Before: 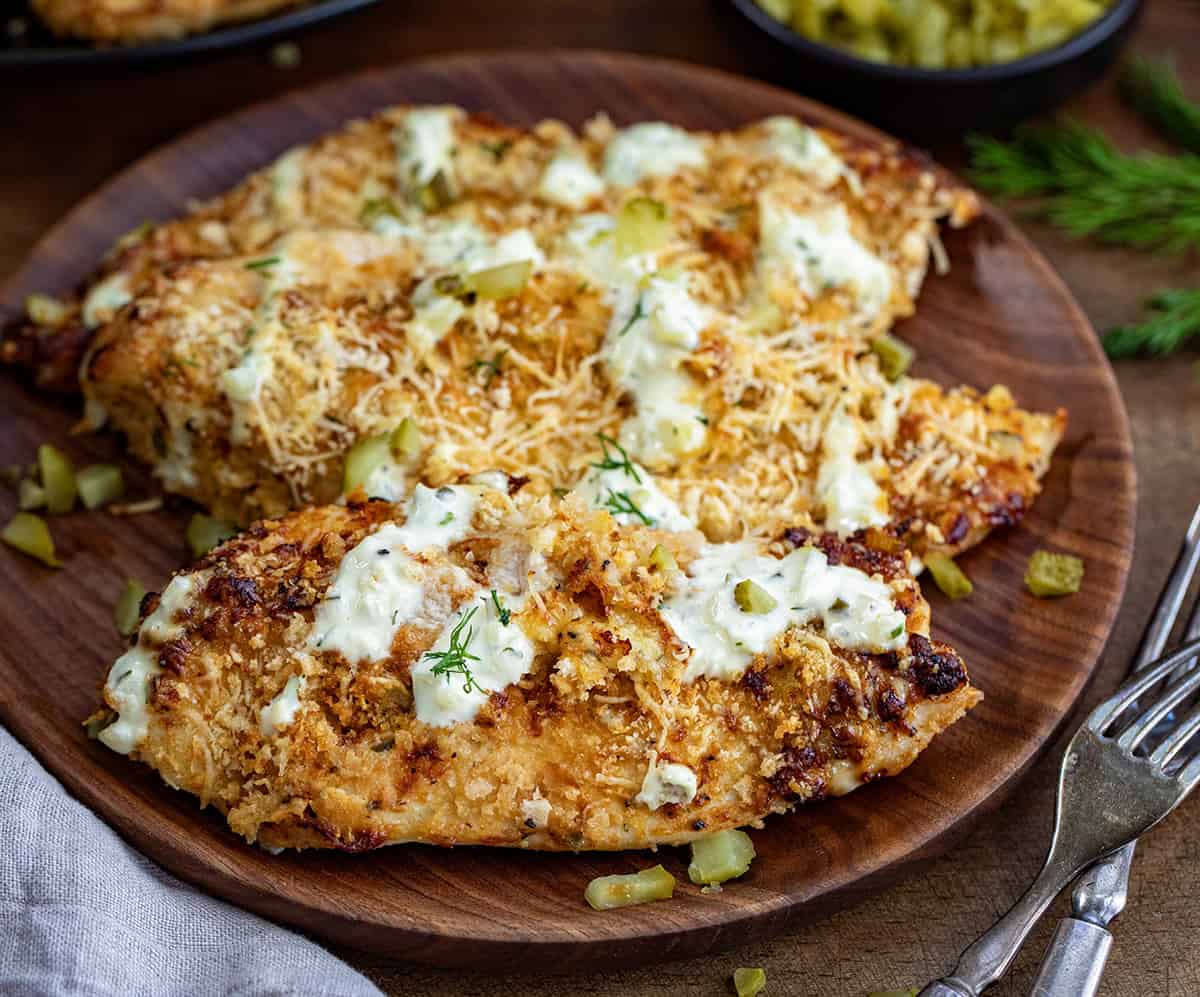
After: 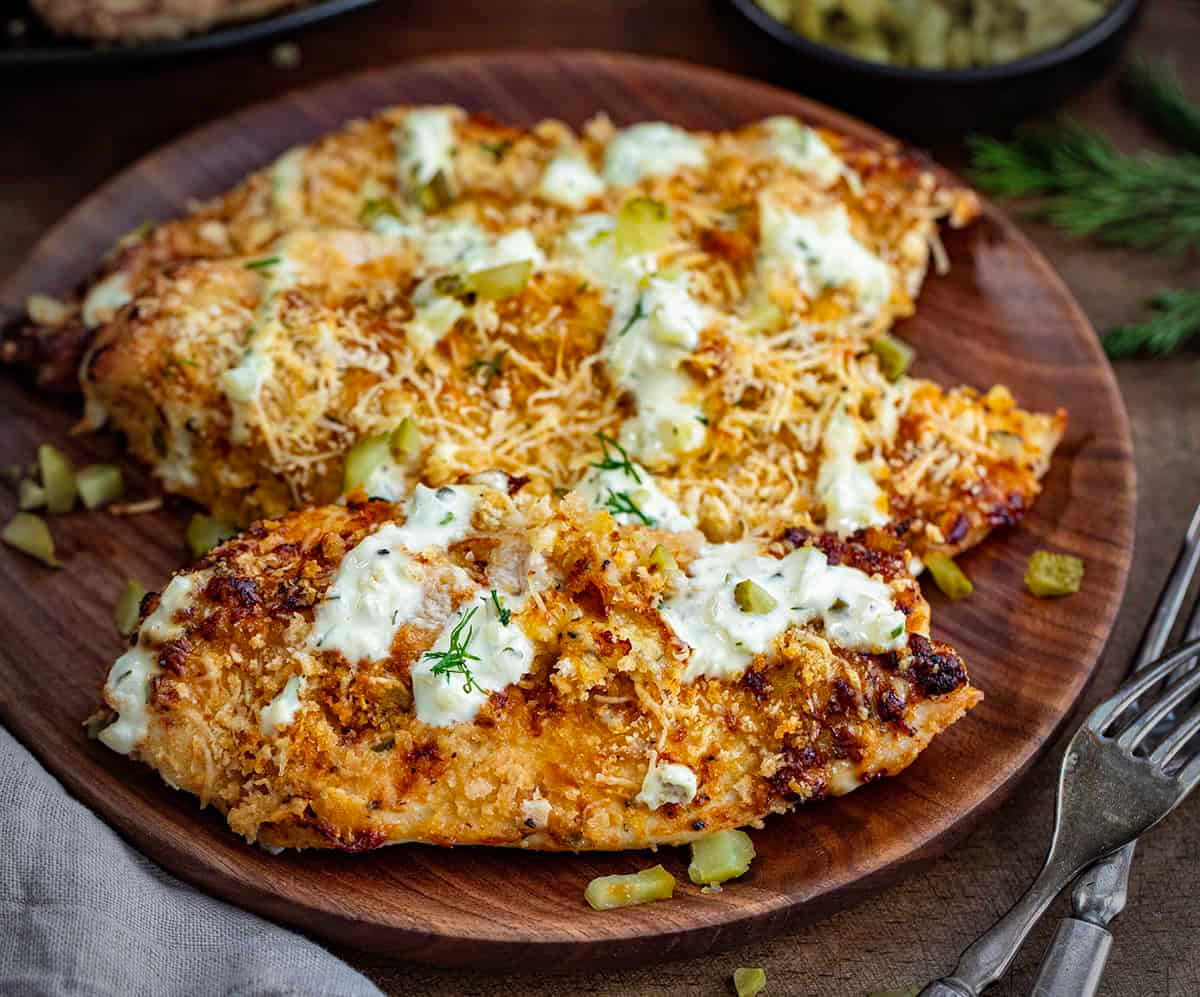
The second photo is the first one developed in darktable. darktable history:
vignetting: fall-off start 67.14%, width/height ratio 1.015, dithering 16-bit output
shadows and highlights: soften with gaussian
